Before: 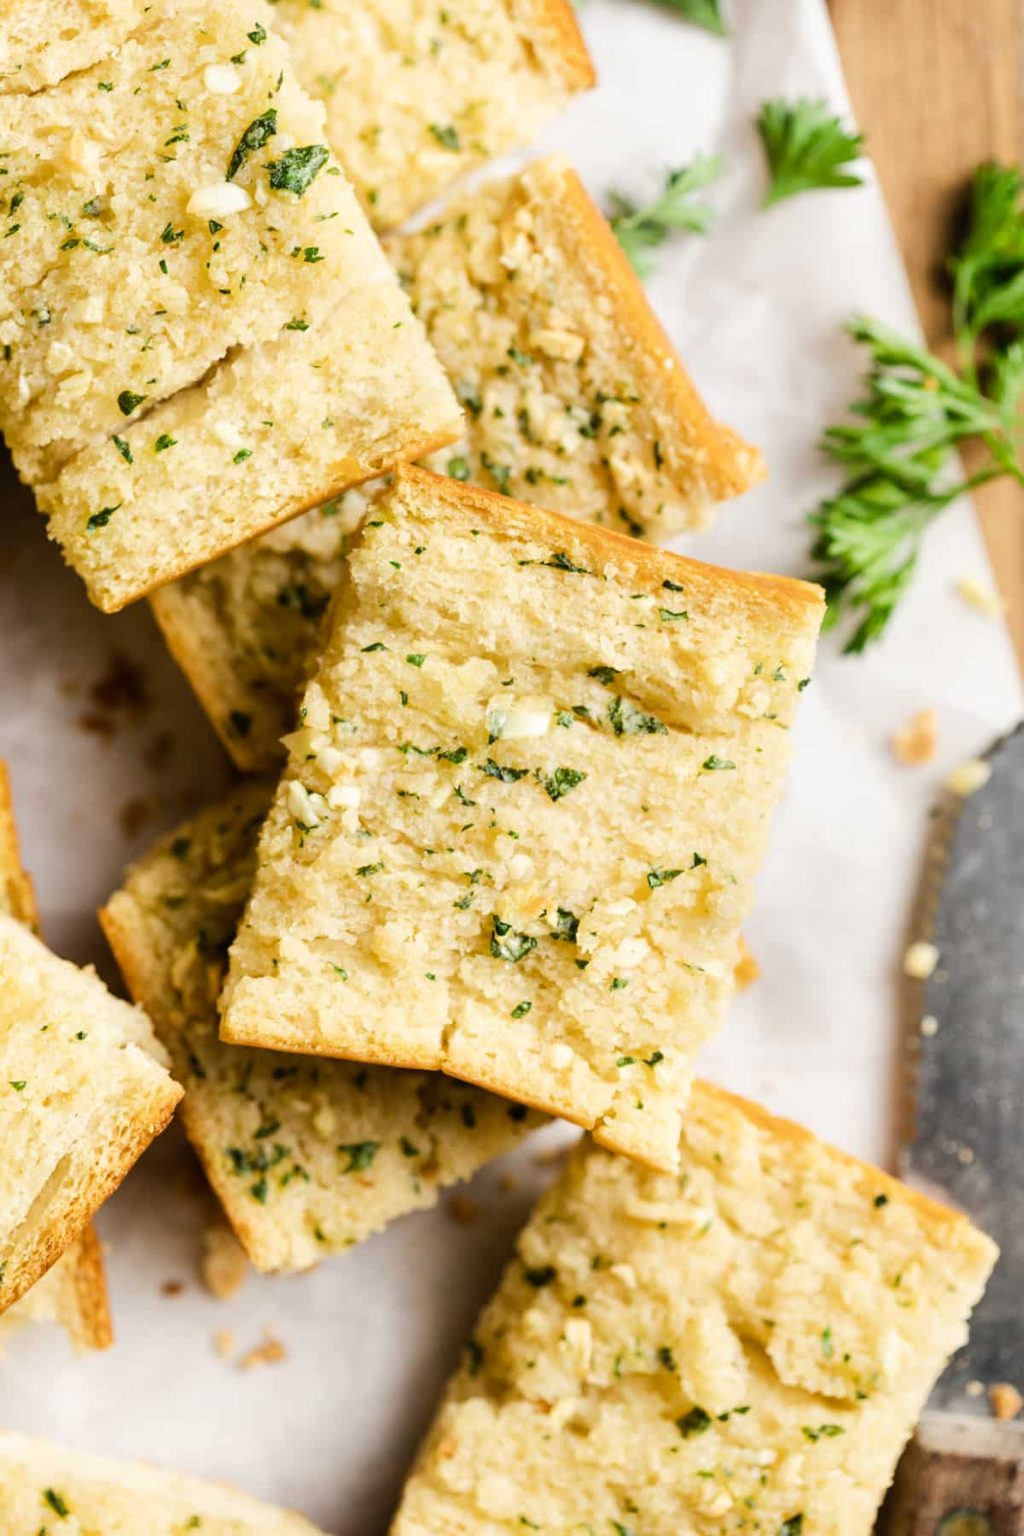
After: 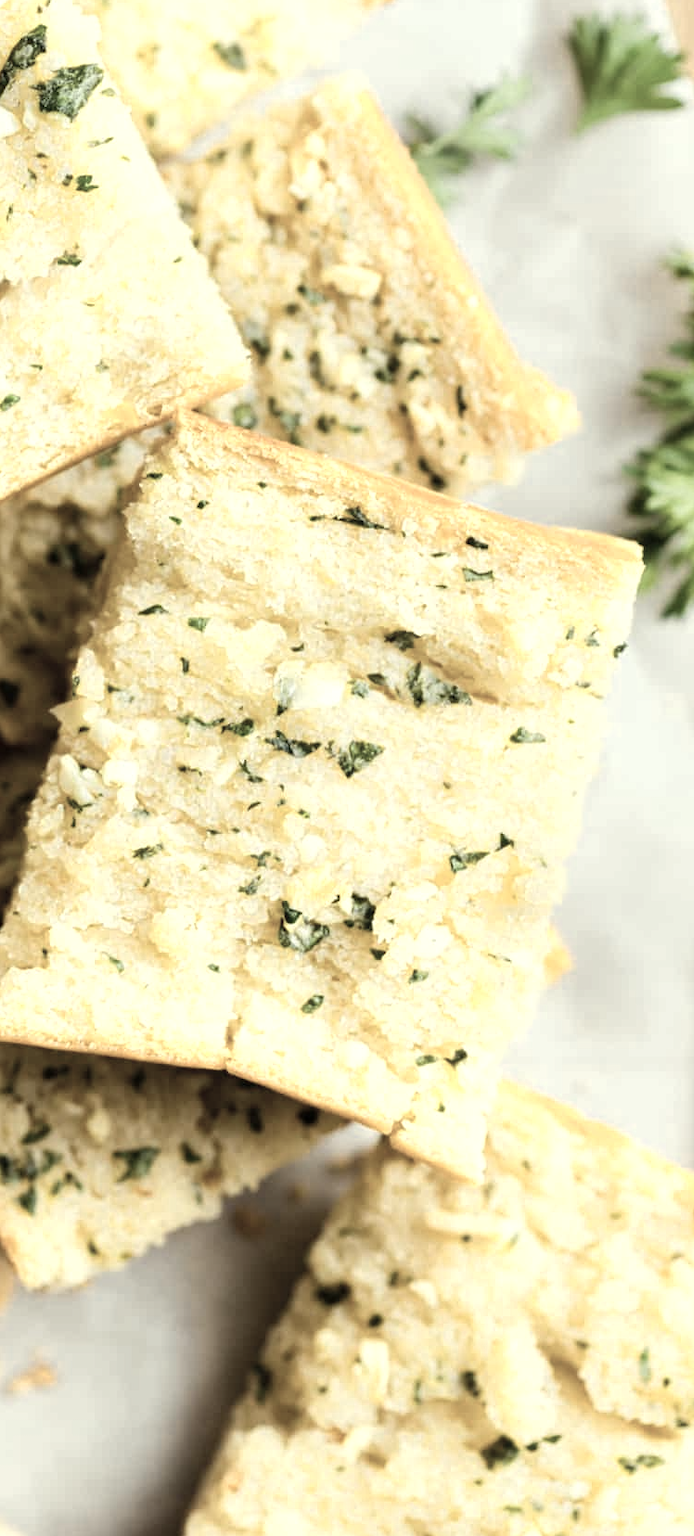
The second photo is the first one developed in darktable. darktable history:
color correction: highlights a* -5.92, highlights b* 10.97
haze removal: adaptive false
crop and rotate: left 22.897%, top 5.629%, right 14.667%, bottom 2.365%
color zones: curves: ch0 [(0, 0.6) (0.129, 0.585) (0.193, 0.596) (0.429, 0.5) (0.571, 0.5) (0.714, 0.5) (0.857, 0.5) (1, 0.6)]; ch1 [(0, 0.453) (0.112, 0.245) (0.213, 0.252) (0.429, 0.233) (0.571, 0.231) (0.683, 0.242) (0.857, 0.296) (1, 0.453)]
